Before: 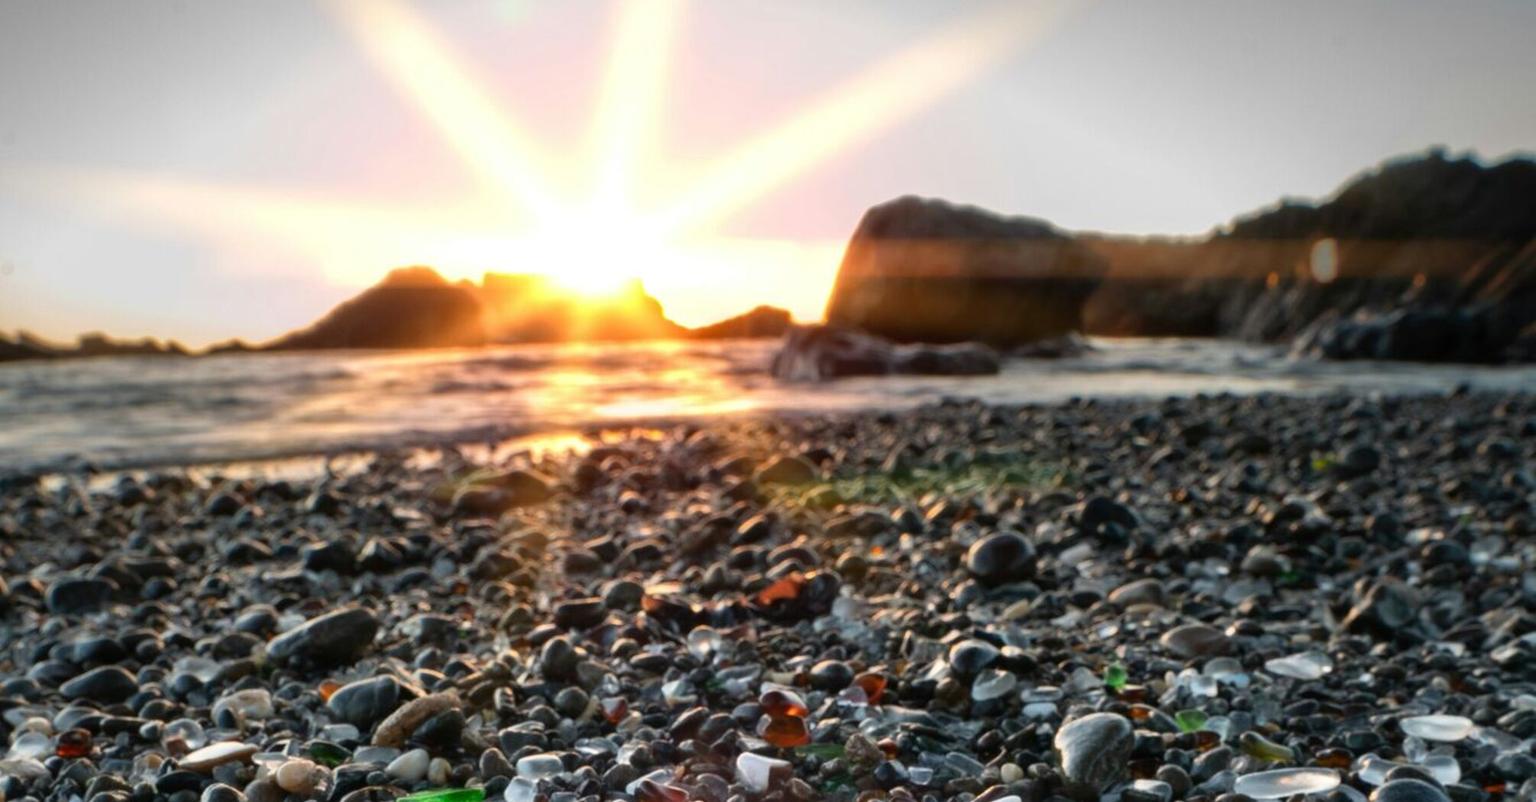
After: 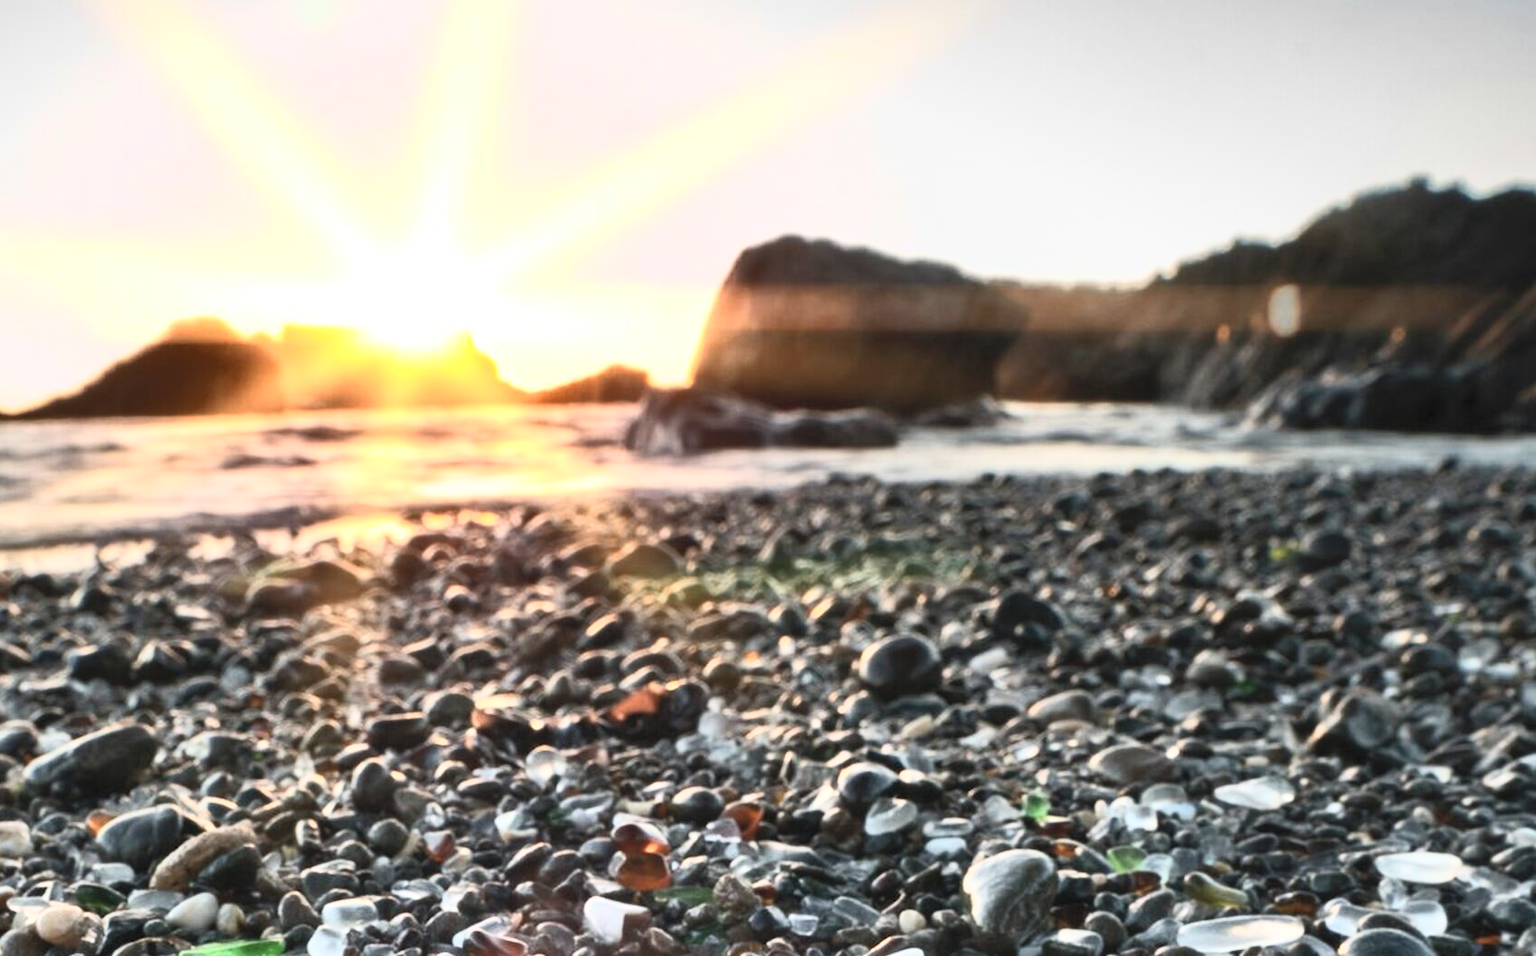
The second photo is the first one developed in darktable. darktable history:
contrast brightness saturation: contrast 0.423, brightness 0.557, saturation -0.193
crop: left 16.025%
shadows and highlights: radius 132.36, soften with gaussian
